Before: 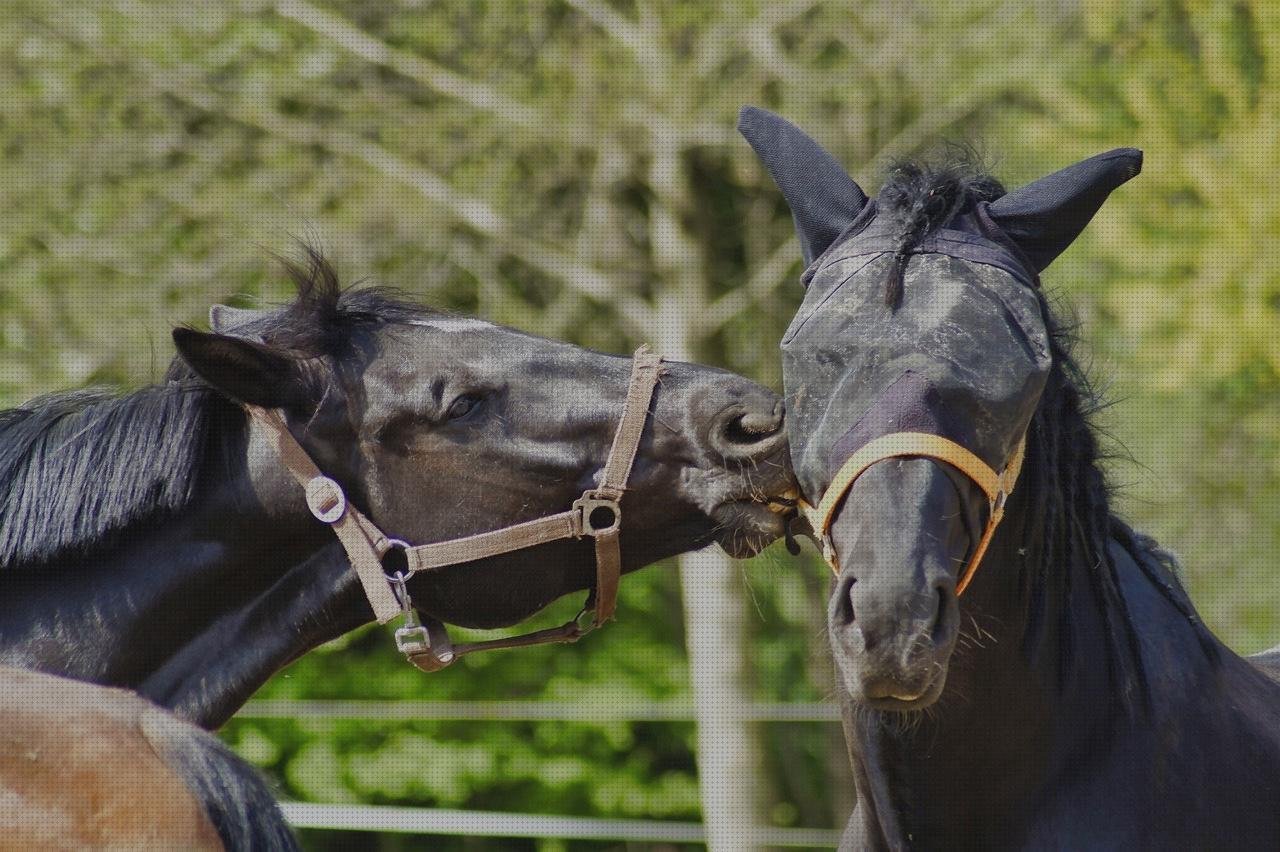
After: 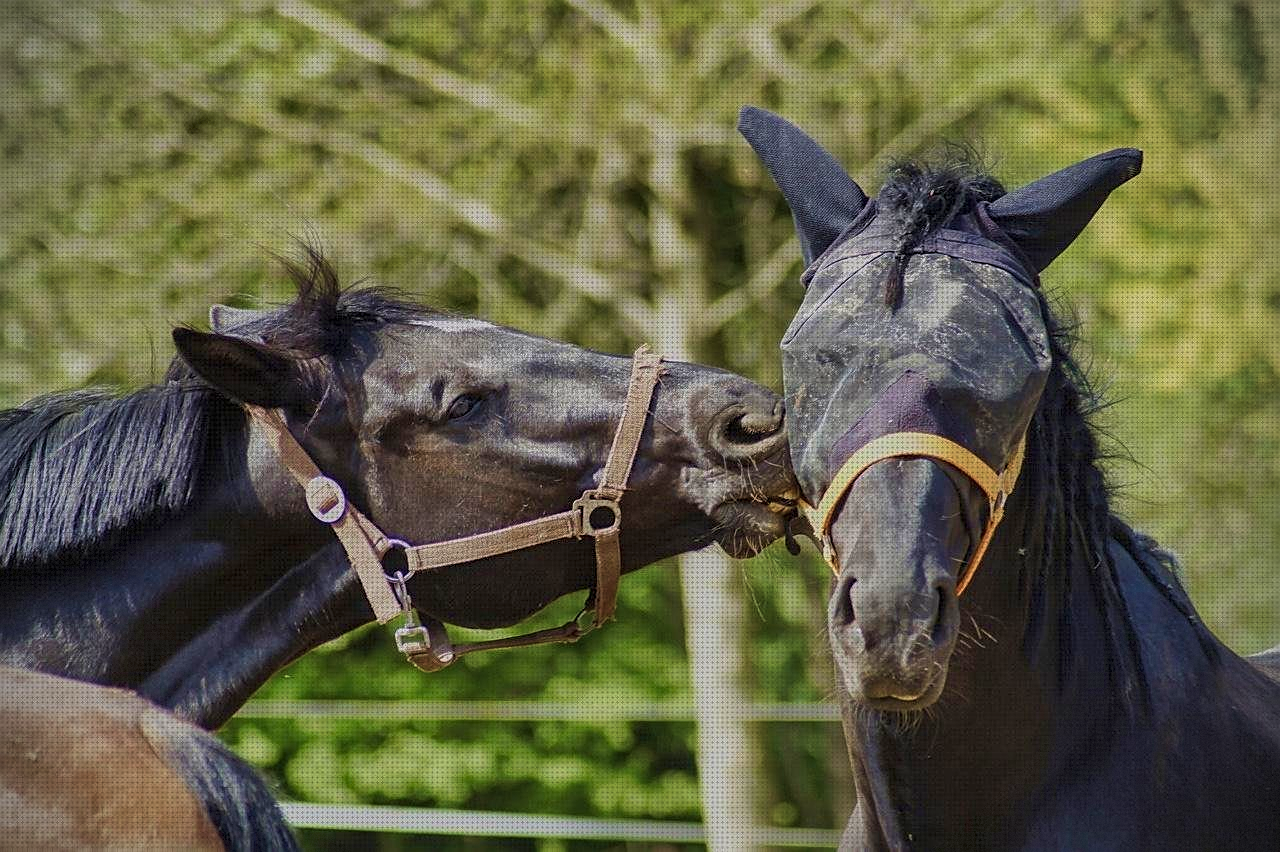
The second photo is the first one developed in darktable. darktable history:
vignetting: dithering 8-bit output
sharpen: on, module defaults
local contrast: on, module defaults
velvia: strength 44.36%
